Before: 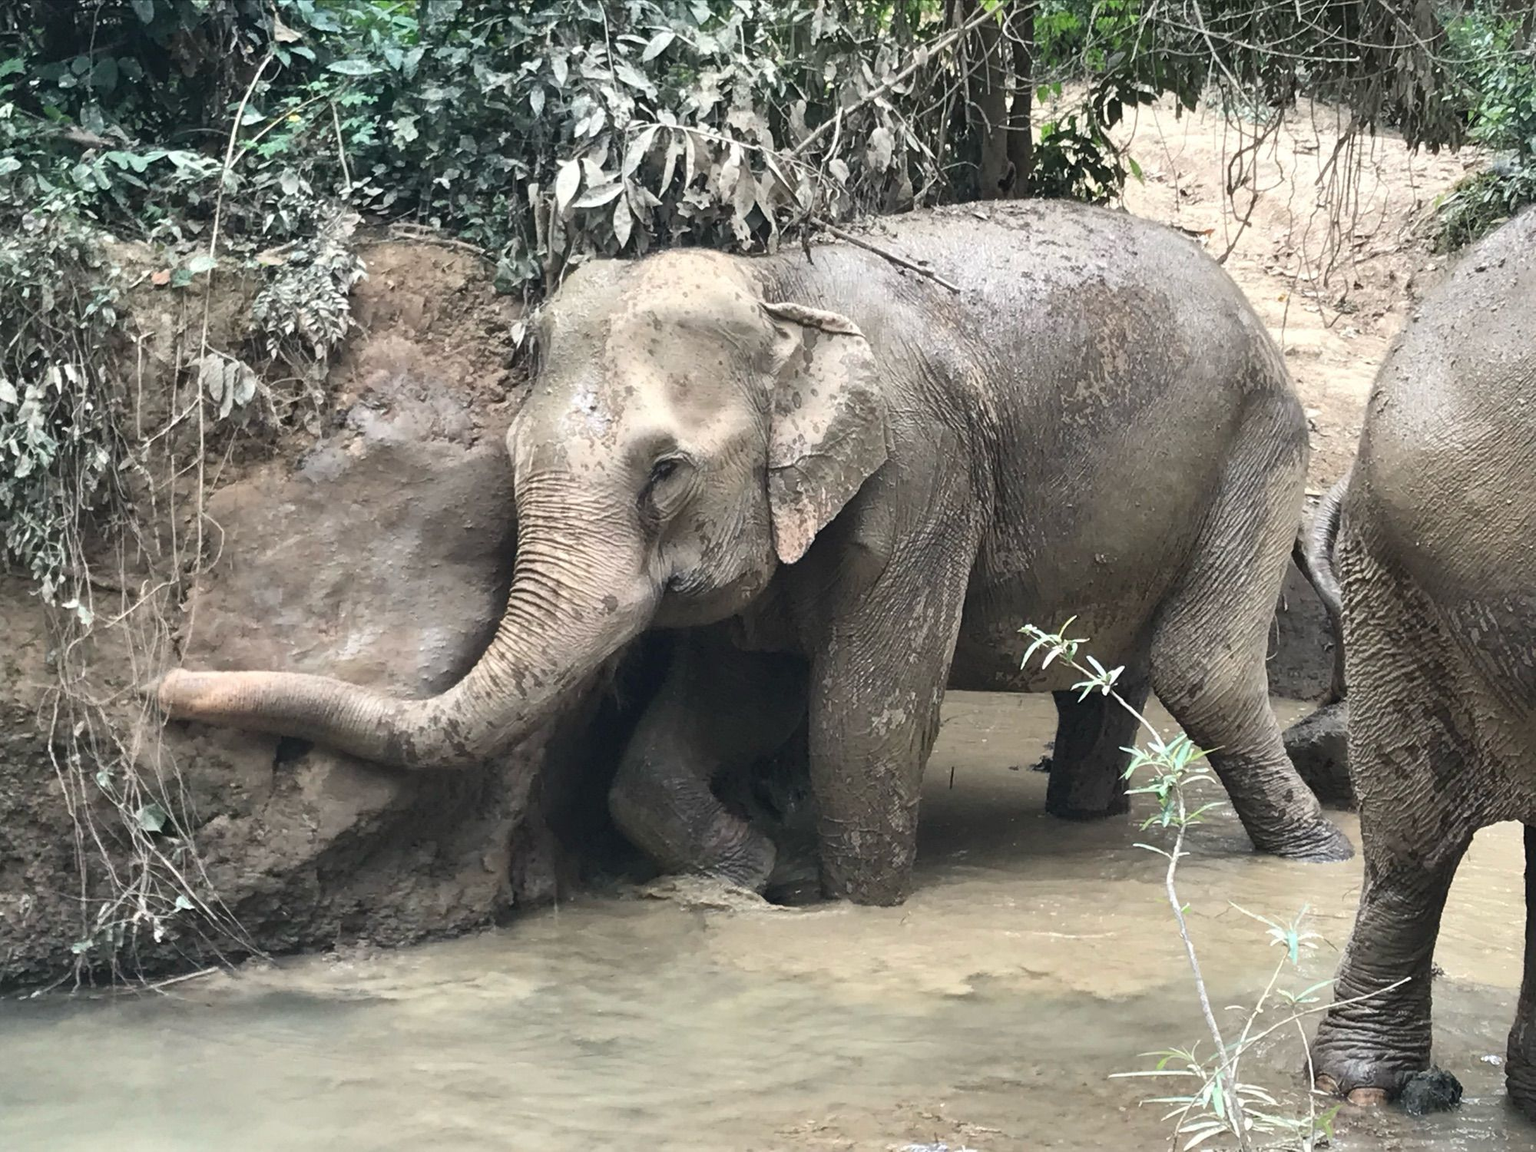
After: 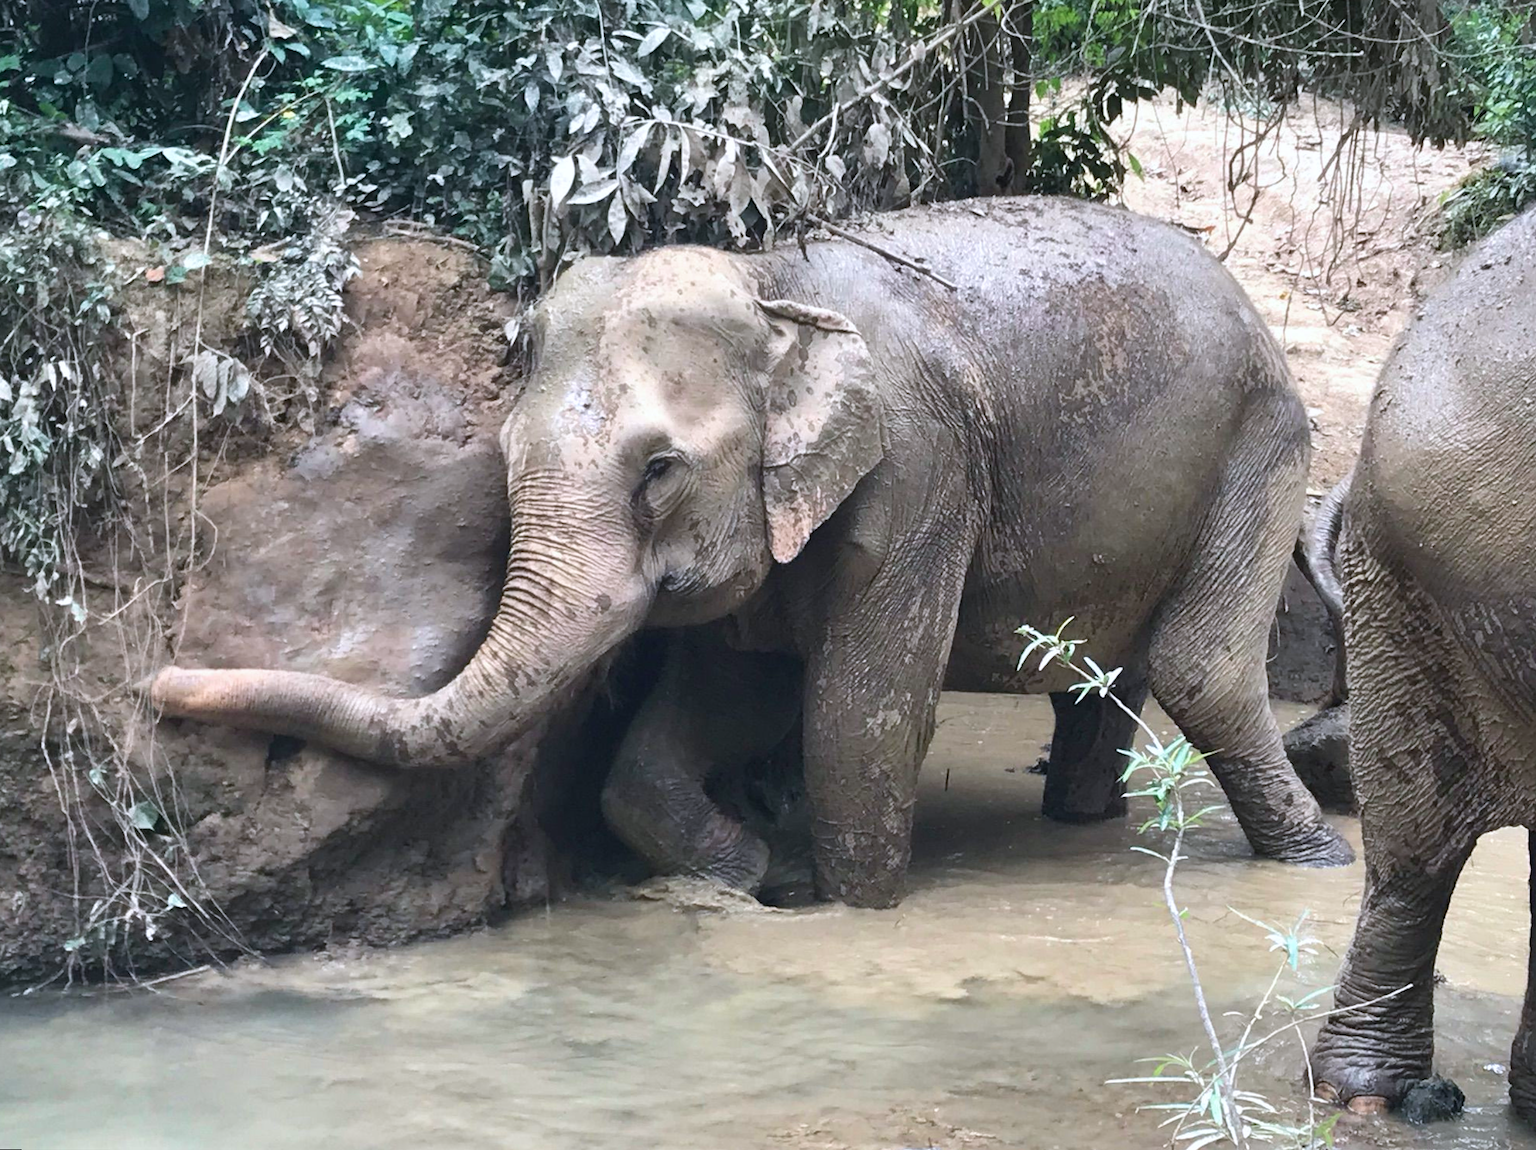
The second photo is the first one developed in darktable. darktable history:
rotate and perspective: rotation 0.192°, lens shift (horizontal) -0.015, crop left 0.005, crop right 0.996, crop top 0.006, crop bottom 0.99
color calibration: illuminant as shot in camera, x 0.358, y 0.373, temperature 4628.91 K
velvia: on, module defaults
white balance: emerald 1
